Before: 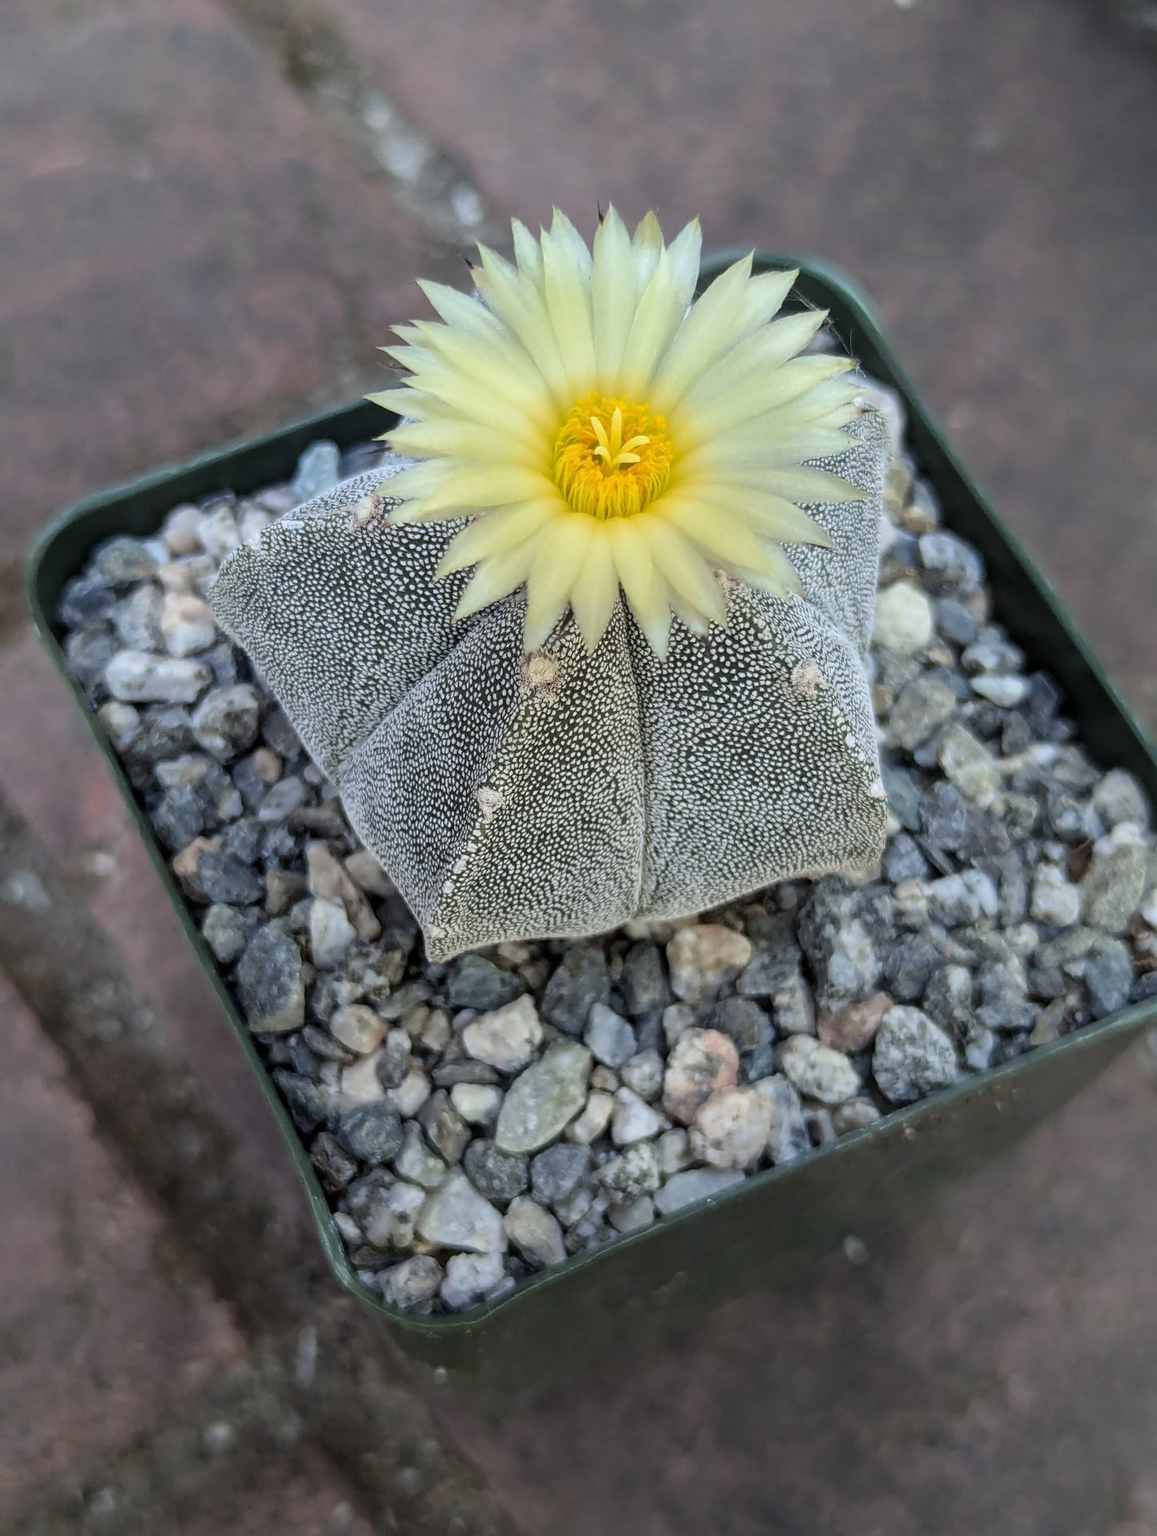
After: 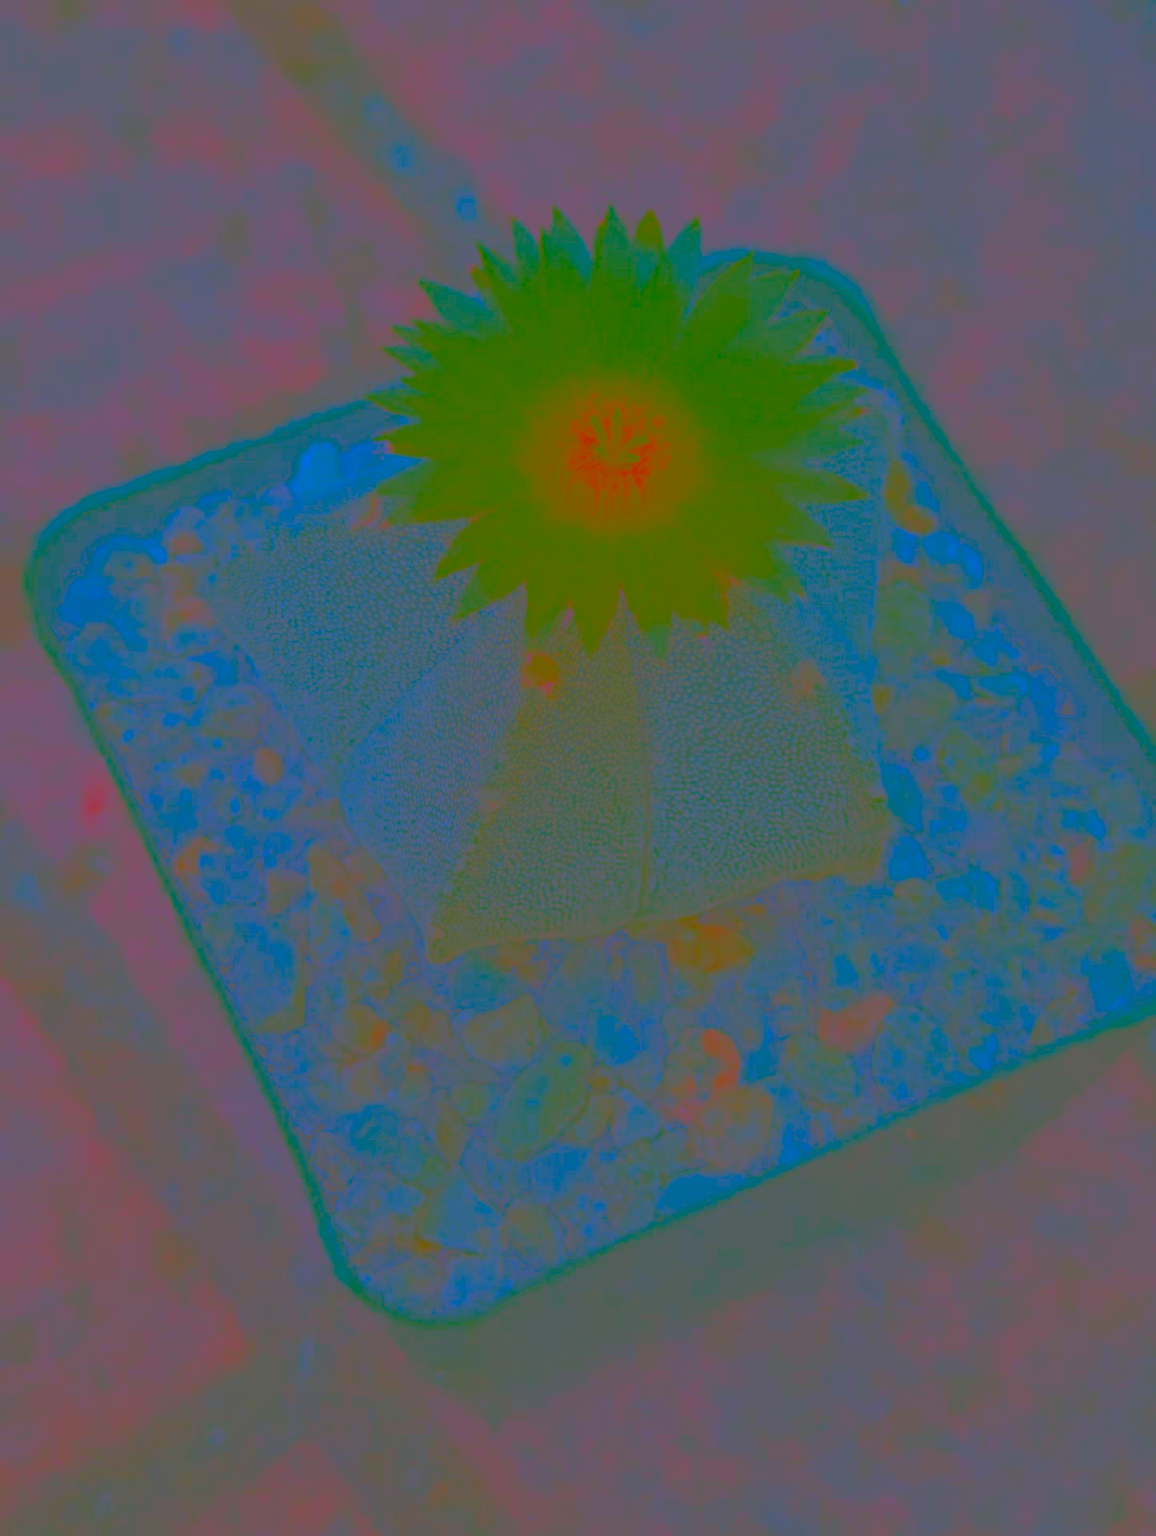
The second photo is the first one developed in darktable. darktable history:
contrast brightness saturation: contrast -0.973, brightness -0.169, saturation 0.762
color balance rgb: global offset › chroma 0.157%, global offset › hue 253.38°, perceptual saturation grading › global saturation 29.693%, perceptual brilliance grading › global brilliance 2.212%, perceptual brilliance grading › highlights -3.551%, global vibrance 20%
exposure: black level correction 0, exposure 1.463 EV, compensate highlight preservation false
